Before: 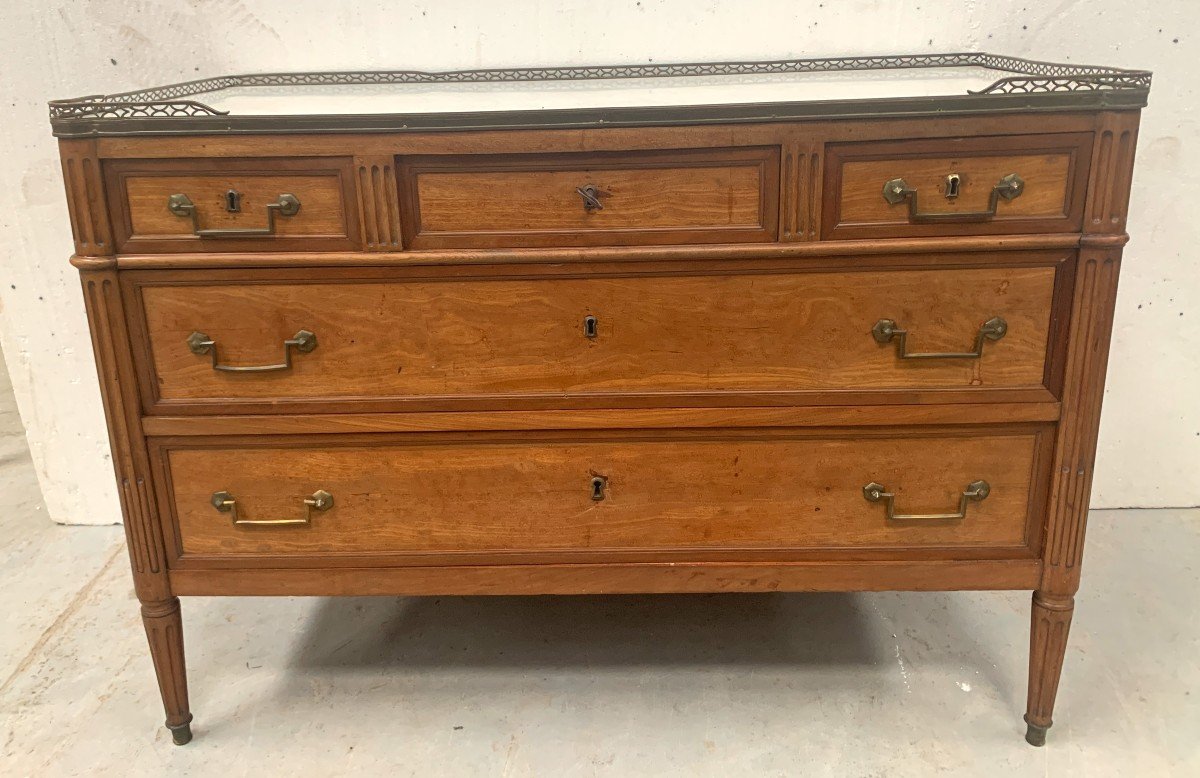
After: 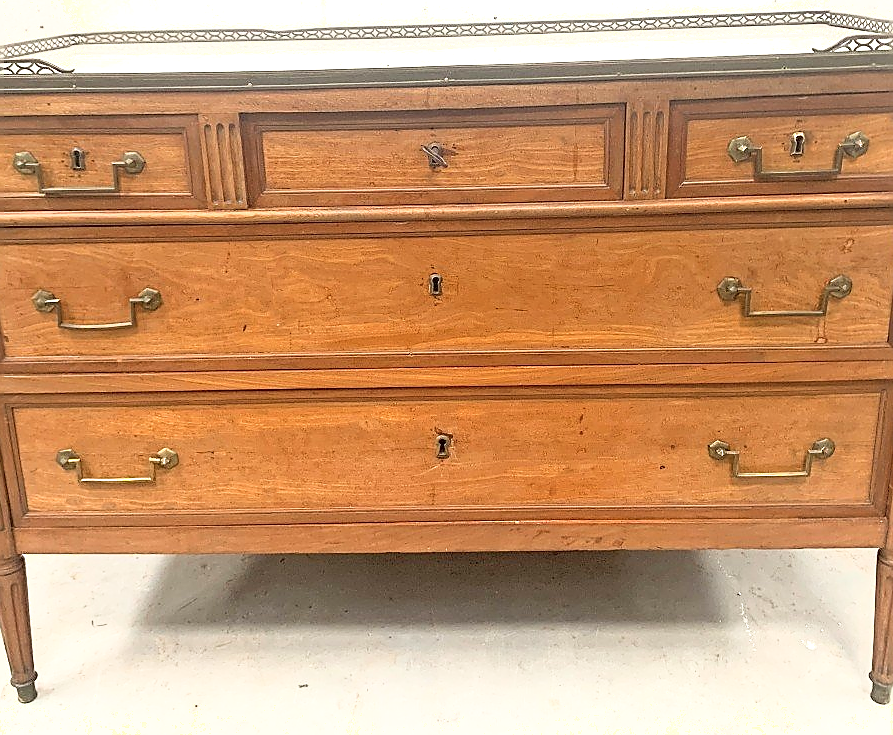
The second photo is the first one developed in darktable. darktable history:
sharpen: radius 1.387, amount 1.233, threshold 0.801
crop and rotate: left 12.985%, top 5.4%, right 12.559%
exposure: exposure 0.651 EV, compensate highlight preservation false
contrast brightness saturation: brightness 0.153
shadows and highlights: shadows -62.06, white point adjustment -5.27, highlights 62.21
